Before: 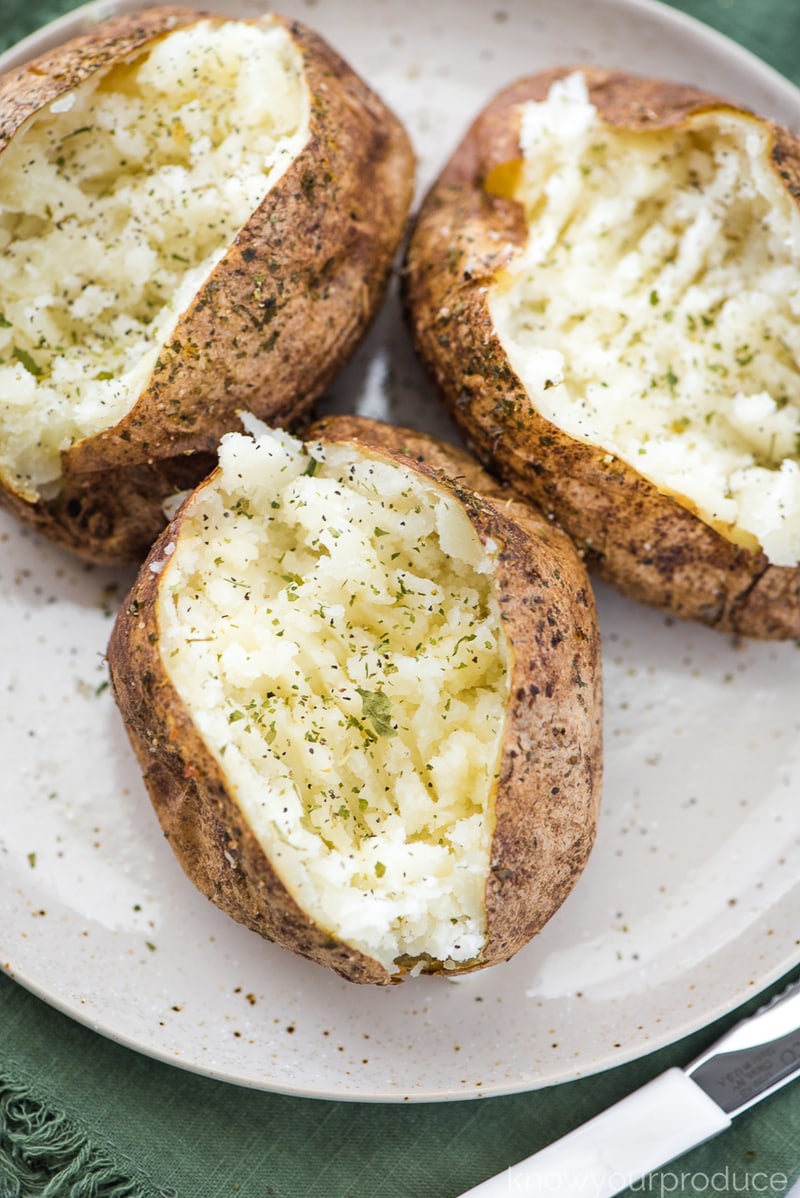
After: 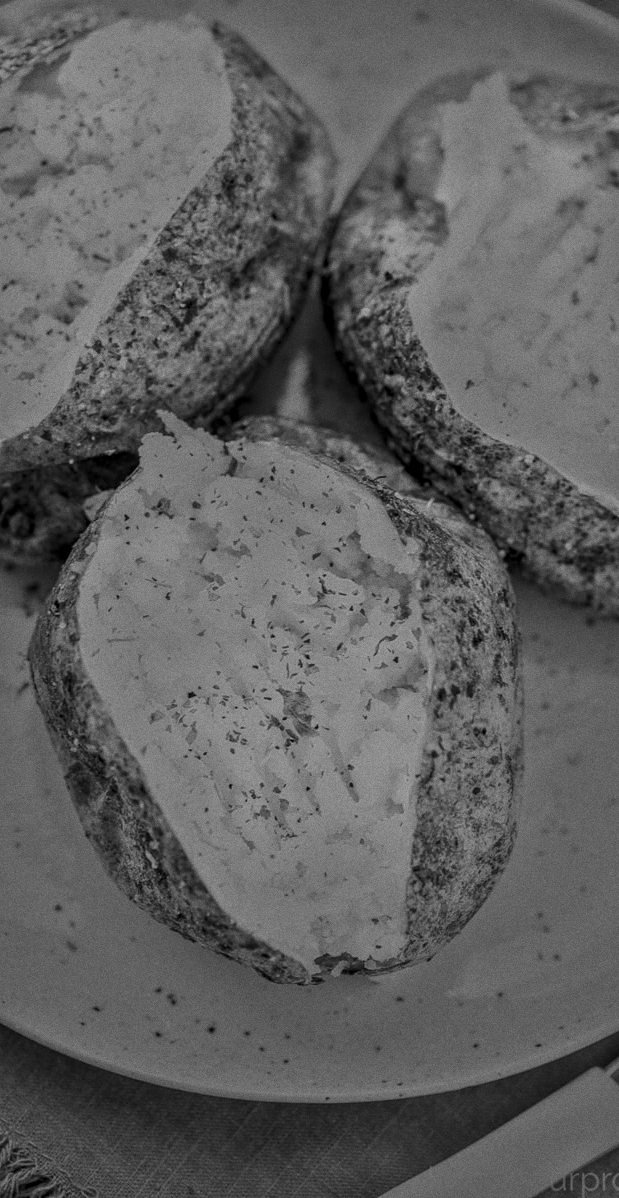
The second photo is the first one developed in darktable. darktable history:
local contrast: detail 130%
monochrome: a 26.22, b 42.67, size 0.8
white balance: red 0.766, blue 1.537
grain: coarseness 0.09 ISO
exposure: exposure -0.492 EV, compensate highlight preservation false
crop: left 9.88%, right 12.664%
tone curve: preserve colors none
color calibration: output R [1.063, -0.012, -0.003, 0], output B [-0.079, 0.047, 1, 0], illuminant custom, x 0.389, y 0.387, temperature 3838.64 K
